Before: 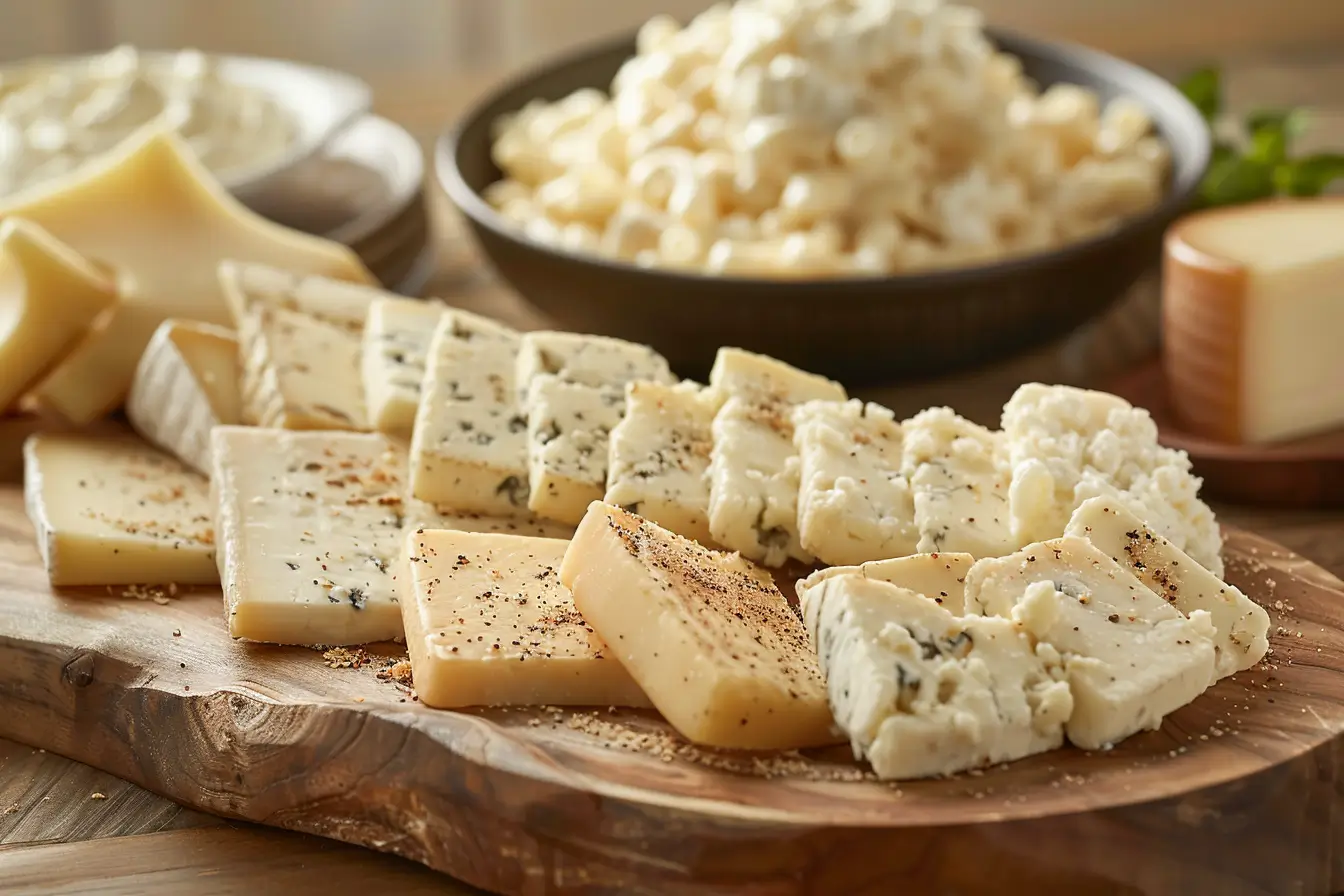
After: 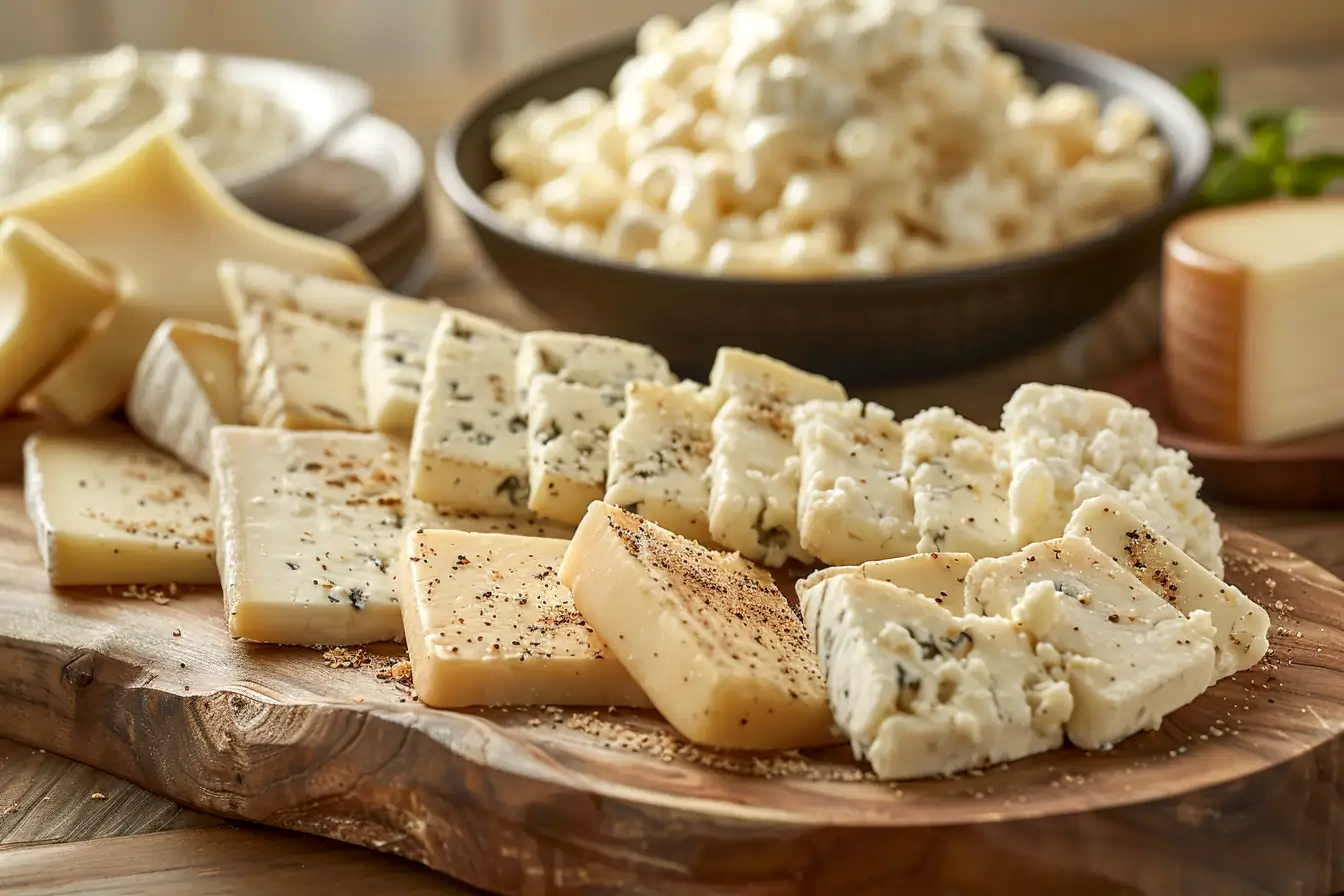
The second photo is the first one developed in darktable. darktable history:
local contrast: on, module defaults
contrast equalizer: y [[0.5 ×6], [0.5 ×6], [0.5, 0.5, 0.501, 0.545, 0.707, 0.863], [0 ×6], [0 ×6]]
